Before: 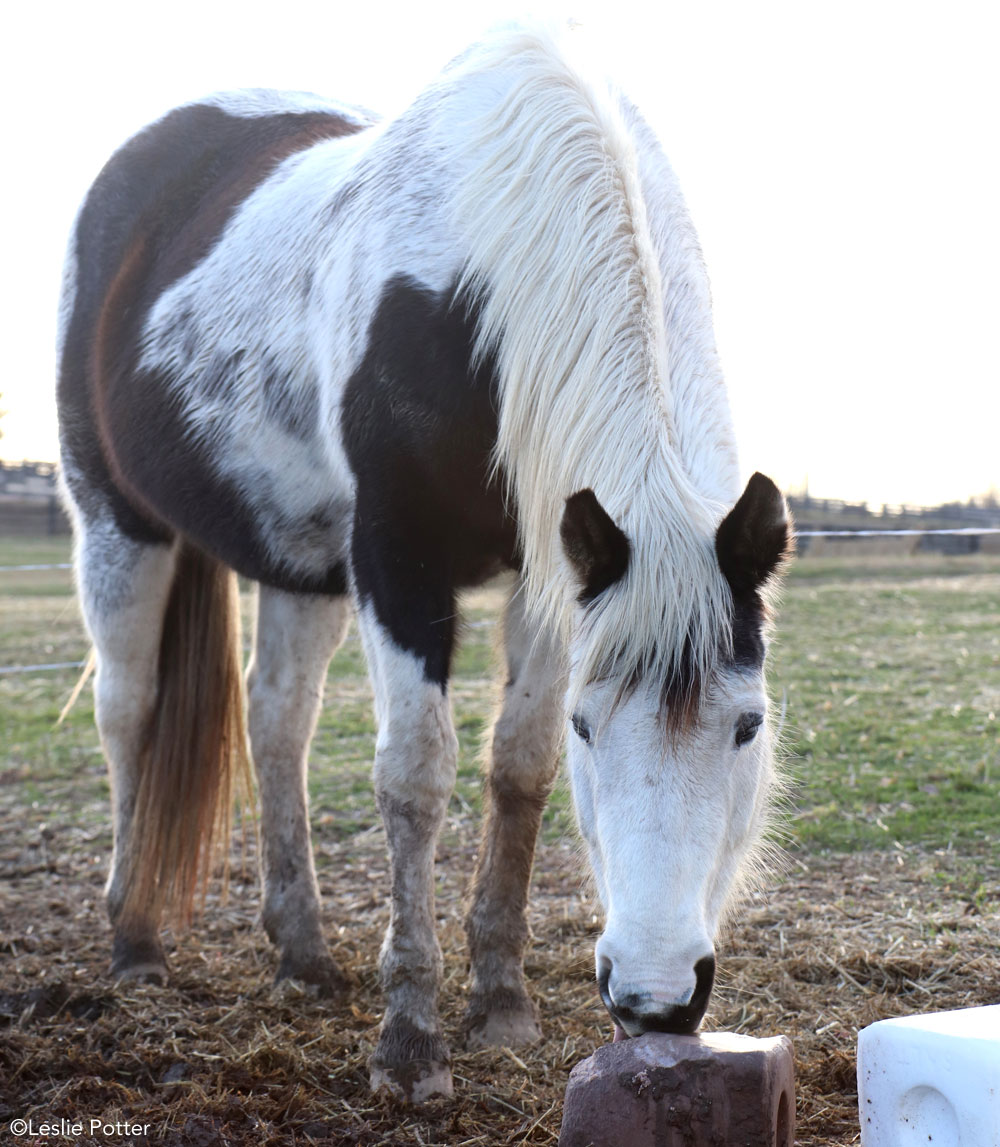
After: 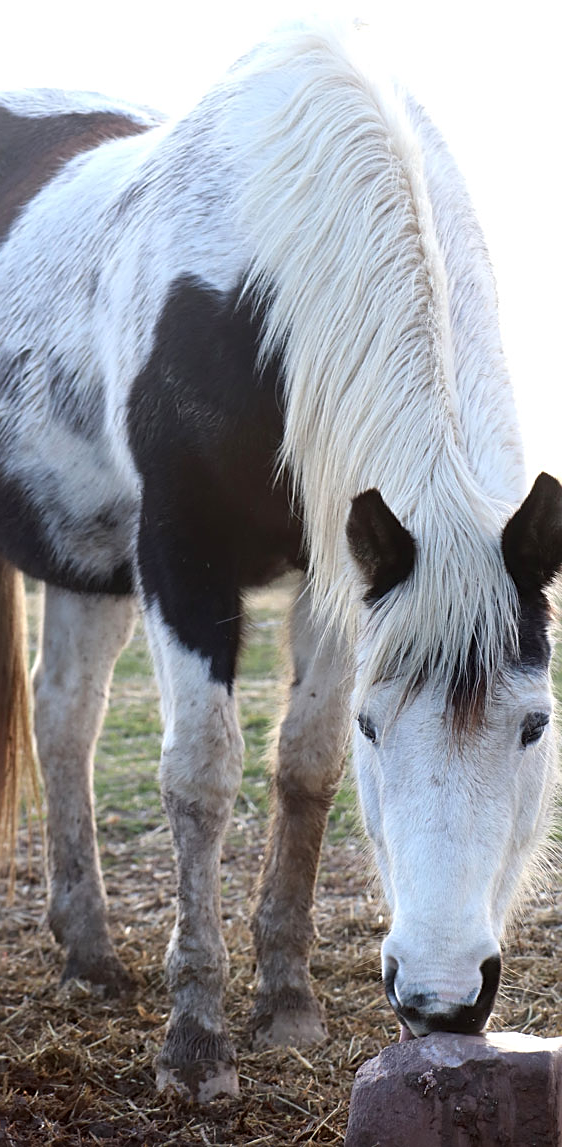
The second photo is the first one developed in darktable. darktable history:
sharpen: on, module defaults
tone equalizer: on, module defaults
crop: left 21.496%, right 22.254%
